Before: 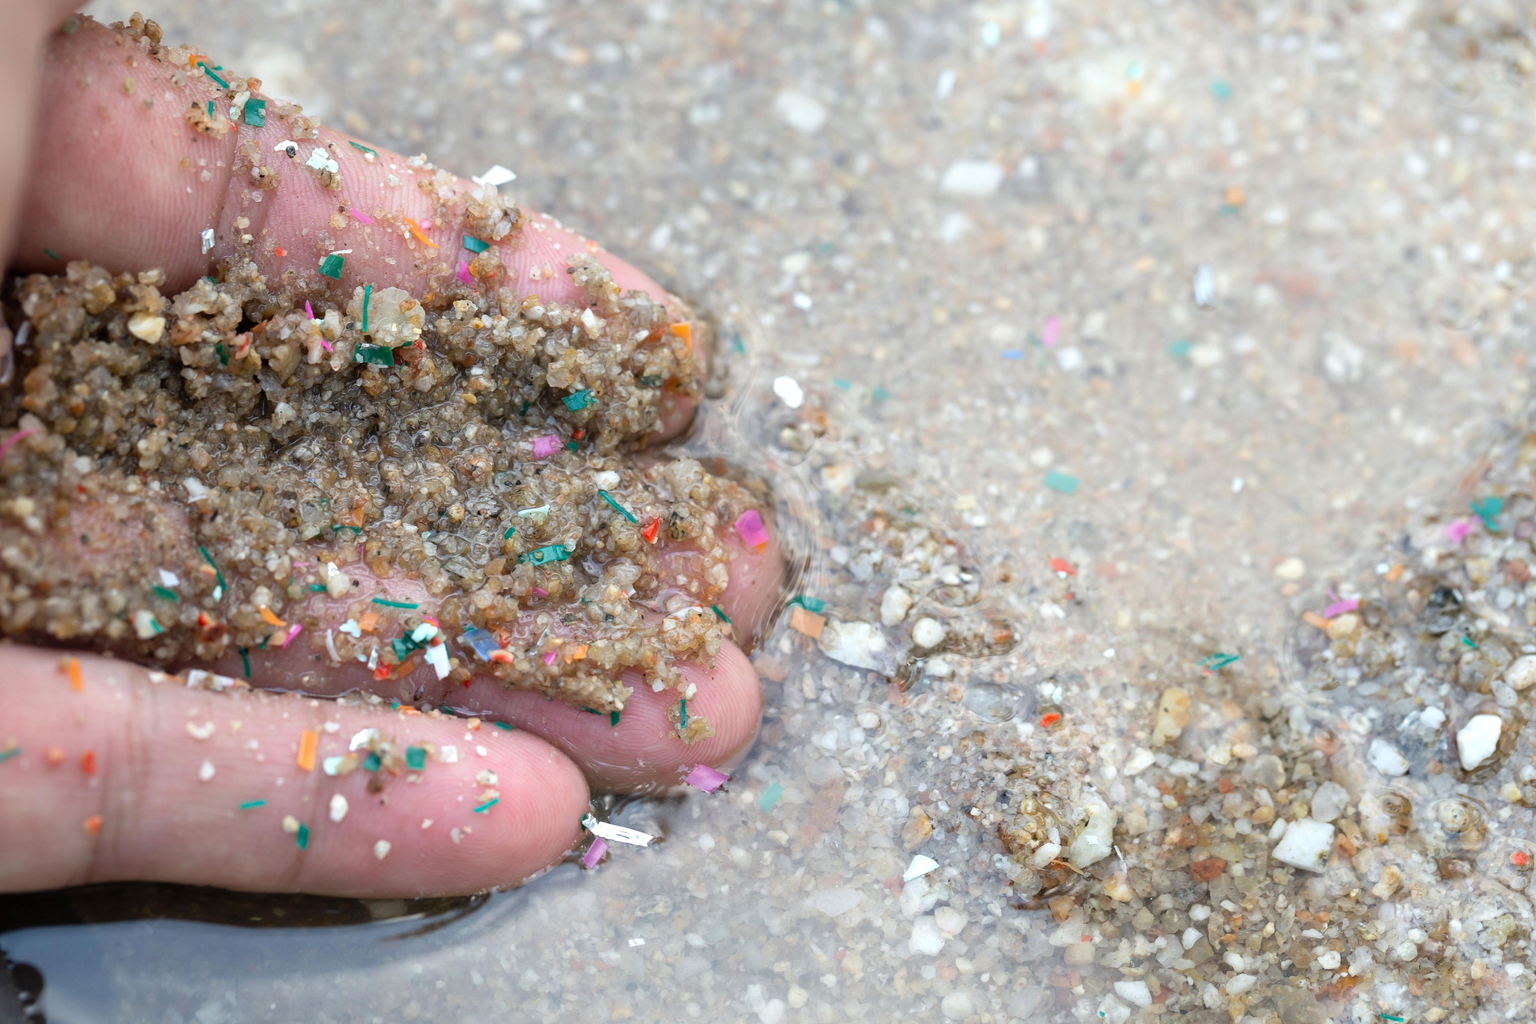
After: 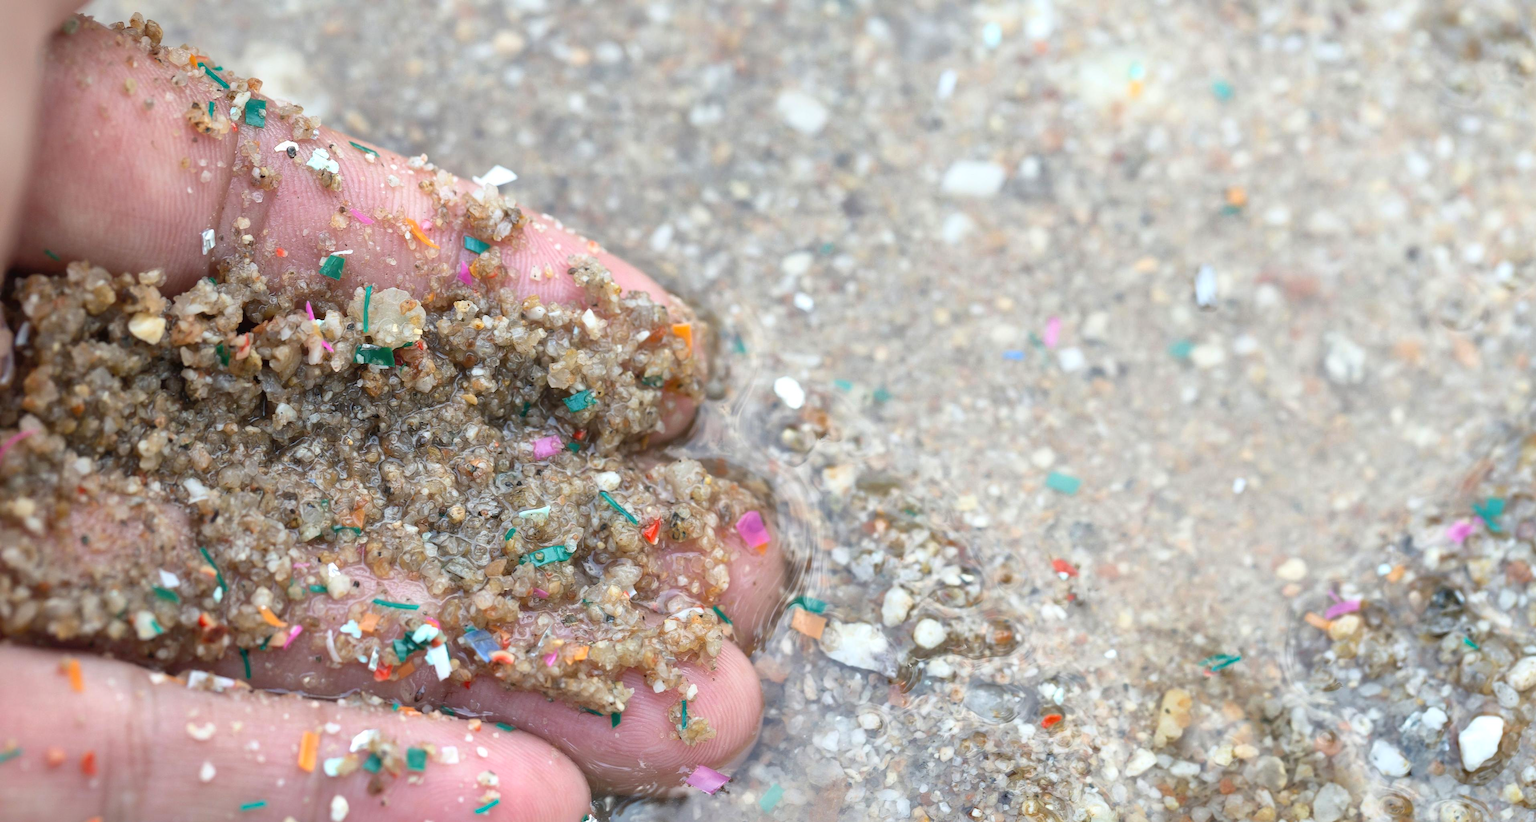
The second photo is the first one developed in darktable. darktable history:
shadows and highlights: on, module defaults
crop: bottom 19.7%
tone curve: curves: ch0 [(0, 0) (0.003, 0.019) (0.011, 0.022) (0.025, 0.03) (0.044, 0.049) (0.069, 0.08) (0.1, 0.111) (0.136, 0.144) (0.177, 0.189) (0.224, 0.23) (0.277, 0.285) (0.335, 0.356) (0.399, 0.428) (0.468, 0.511) (0.543, 0.597) (0.623, 0.682) (0.709, 0.773) (0.801, 0.865) (0.898, 0.945) (1, 1)], color space Lab, independent channels, preserve colors none
